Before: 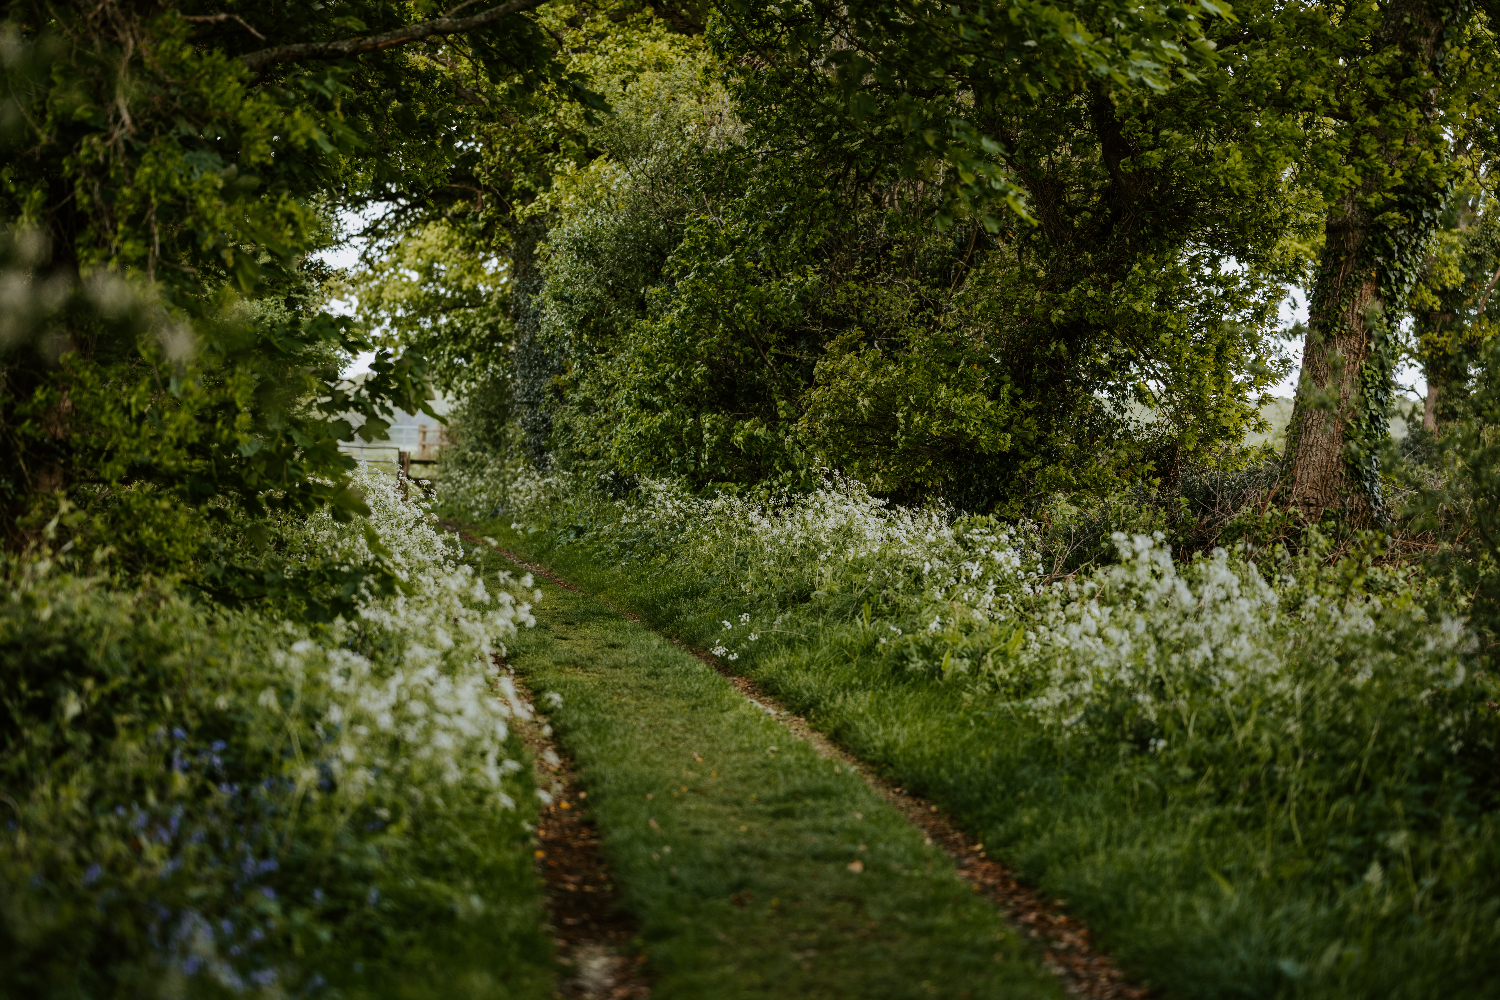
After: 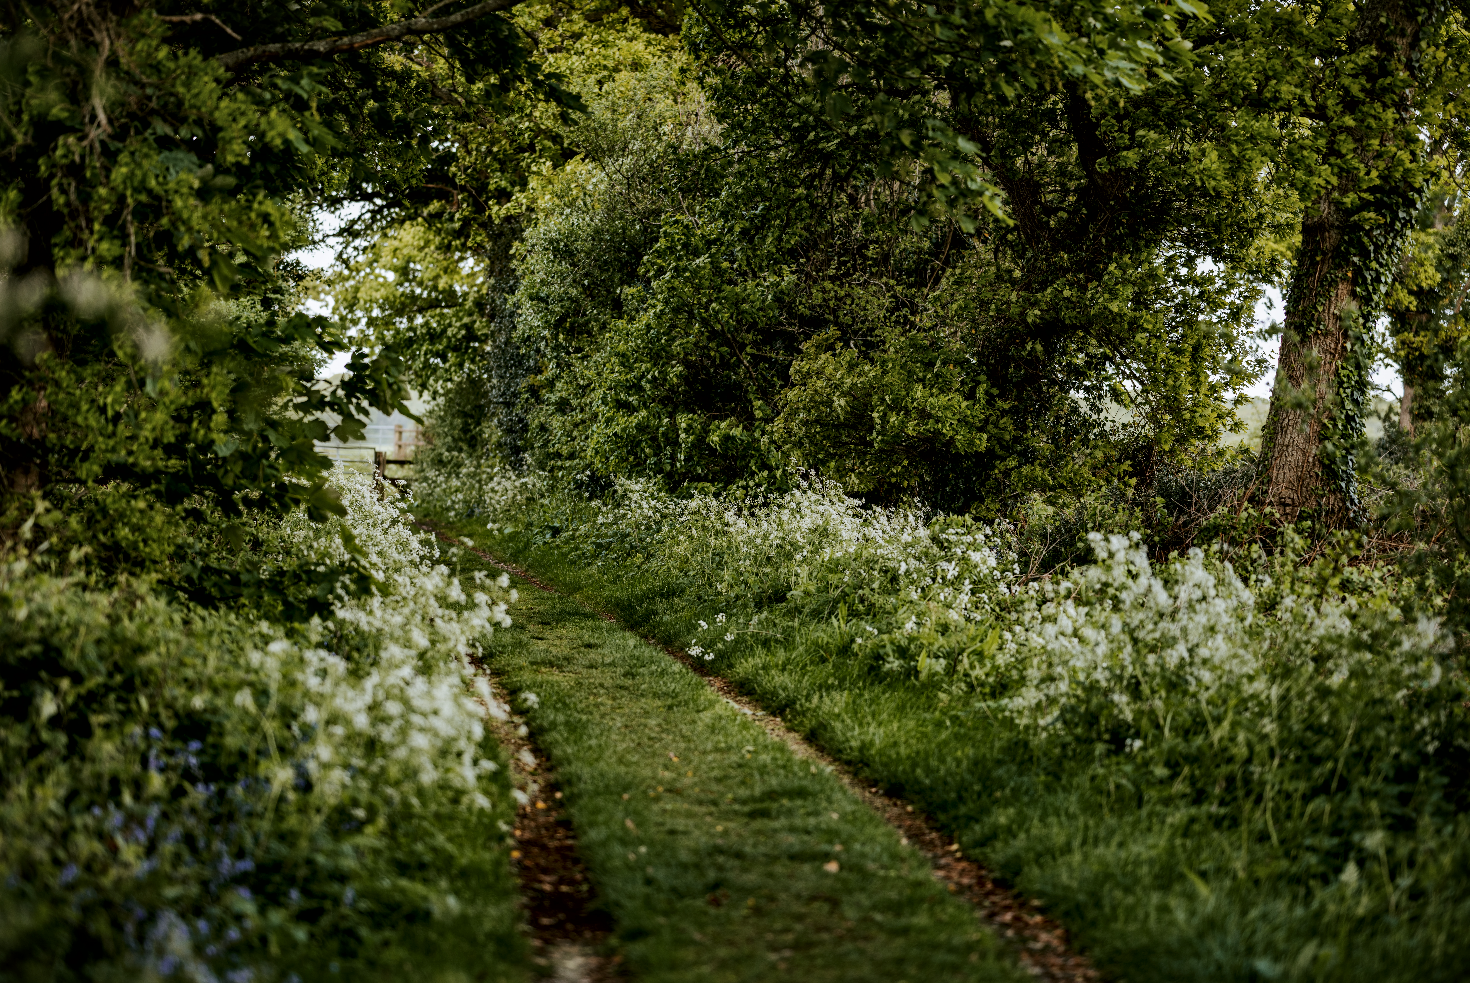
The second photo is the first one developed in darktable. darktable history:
crop: left 1.666%, right 0.281%, bottom 1.626%
tone equalizer: on, module defaults
local contrast: mode bilateral grid, contrast 24, coarseness 61, detail 152%, midtone range 0.2
